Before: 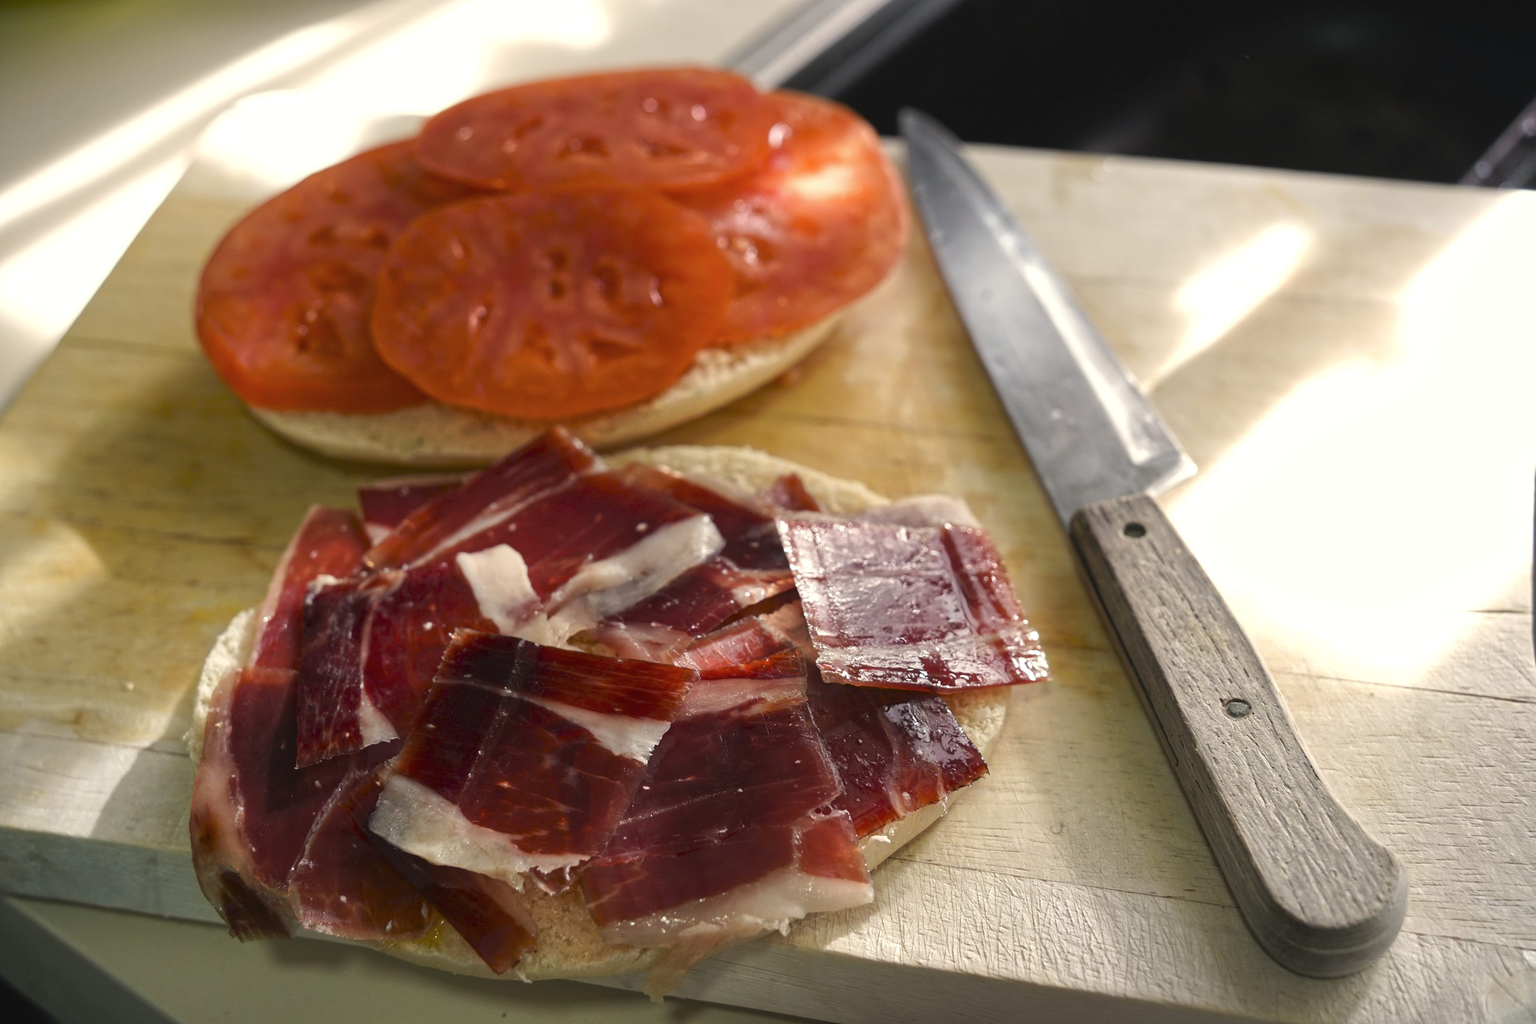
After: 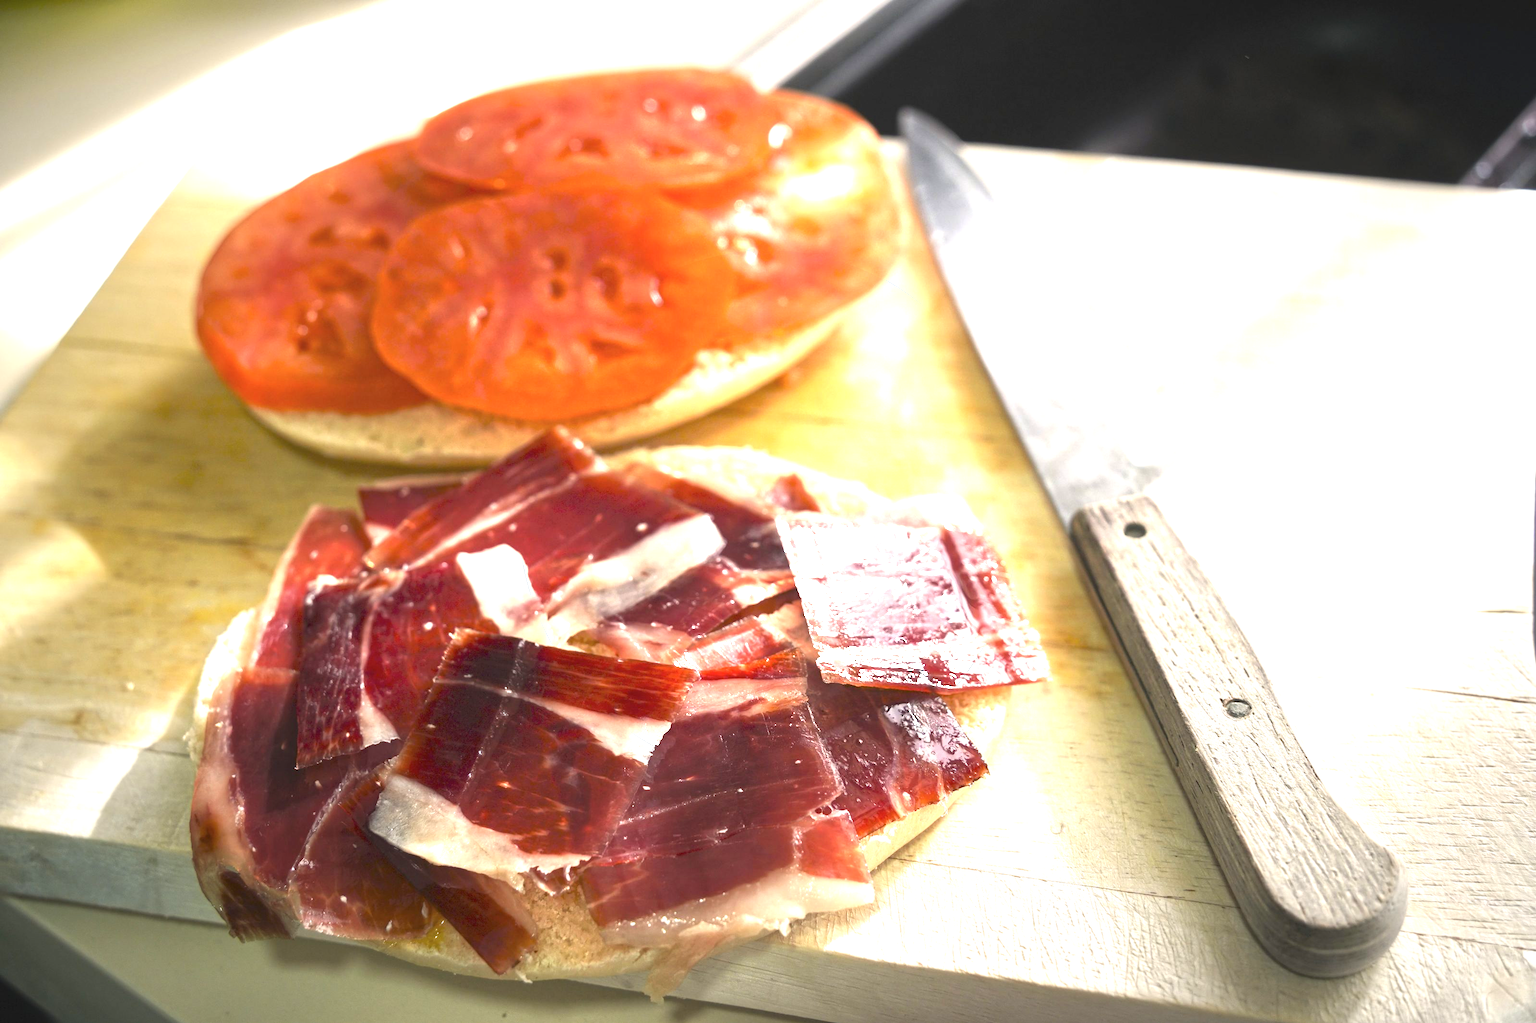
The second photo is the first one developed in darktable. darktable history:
exposure: black level correction 0, exposure 1.934 EV, compensate highlight preservation false
vignetting: fall-off start 34.13%, fall-off radius 64.58%, saturation -0.003, width/height ratio 0.951, unbound false
